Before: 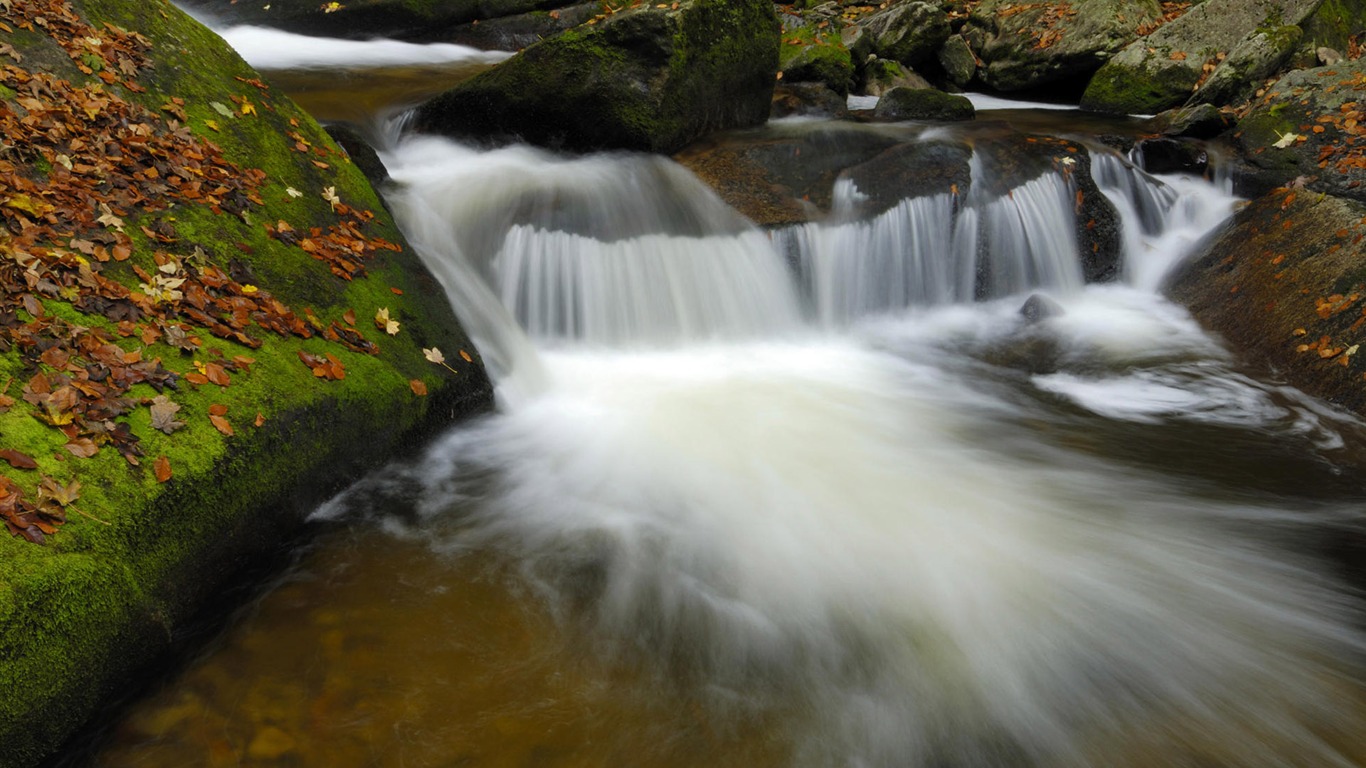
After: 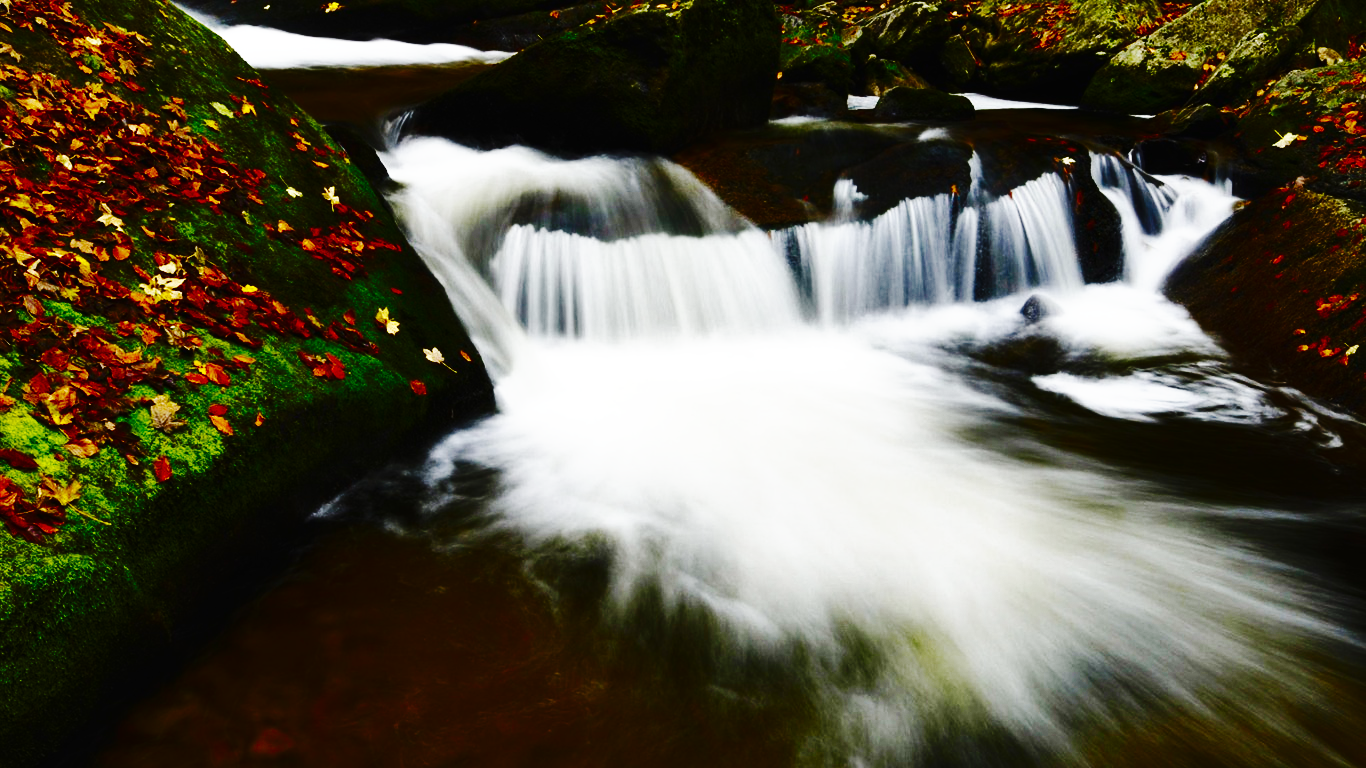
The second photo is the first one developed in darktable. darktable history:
contrast brightness saturation: contrast 0.087, brightness -0.591, saturation 0.172
shadows and highlights: shadows 21.05, highlights -80.76, soften with gaussian
base curve: curves: ch0 [(0, 0.015) (0.085, 0.116) (0.134, 0.298) (0.19, 0.545) (0.296, 0.764) (0.599, 0.982) (1, 1)], preserve colors none
